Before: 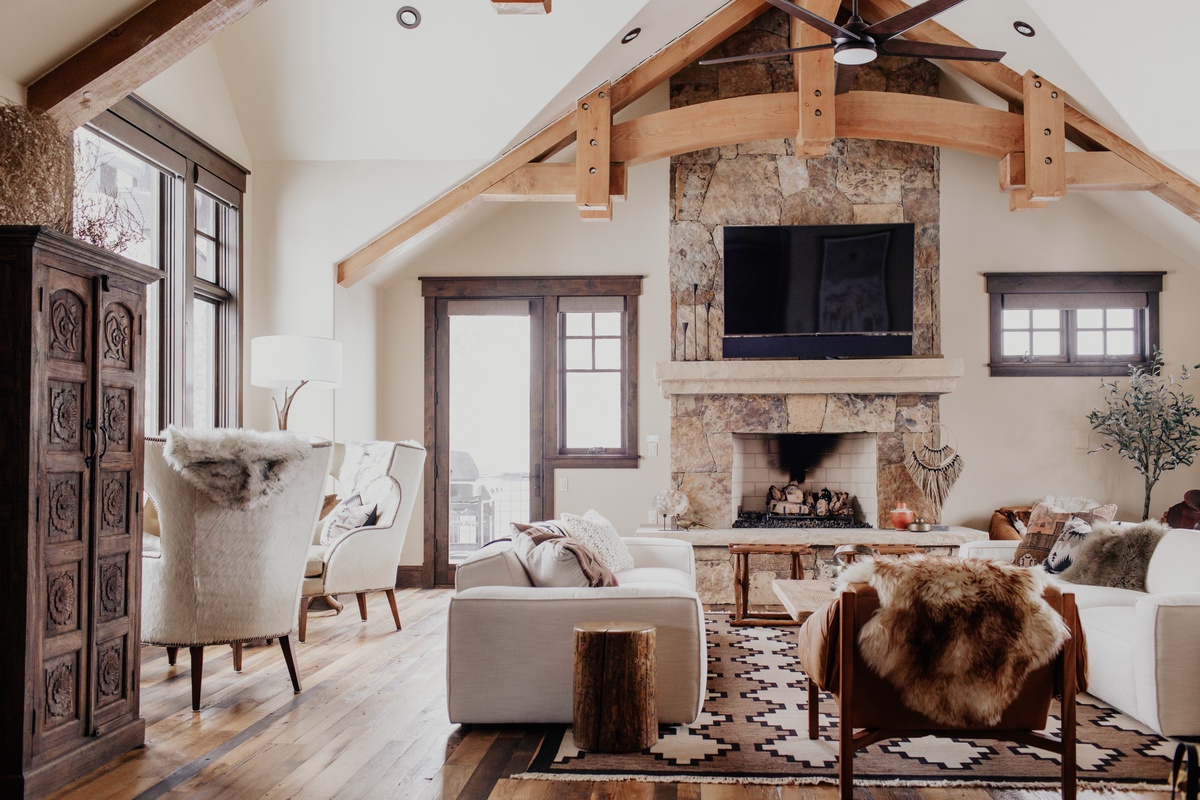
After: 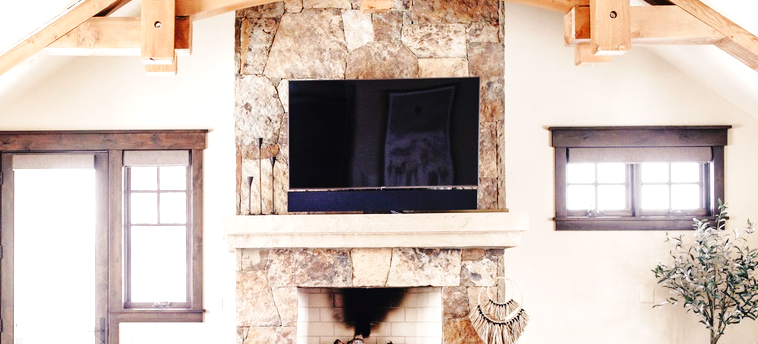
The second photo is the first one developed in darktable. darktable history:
local contrast: mode bilateral grid, contrast 100, coarseness 99, detail 90%, midtone range 0.2
exposure: exposure 1 EV, compensate exposure bias true, compensate highlight preservation false
crop: left 36.275%, top 18.282%, right 0.552%, bottom 38.64%
tone equalizer: -8 EV 0 EV, -7 EV 0.002 EV, -6 EV -0.004 EV, -5 EV -0.011 EV, -4 EV -0.059 EV, -3 EV -0.224 EV, -2 EV -0.273 EV, -1 EV 0.091 EV, +0 EV 0.317 EV, edges refinement/feathering 500, mask exposure compensation -1.57 EV, preserve details no
base curve: curves: ch0 [(0, 0) (0.036, 0.025) (0.121, 0.166) (0.206, 0.329) (0.605, 0.79) (1, 1)], preserve colors none
